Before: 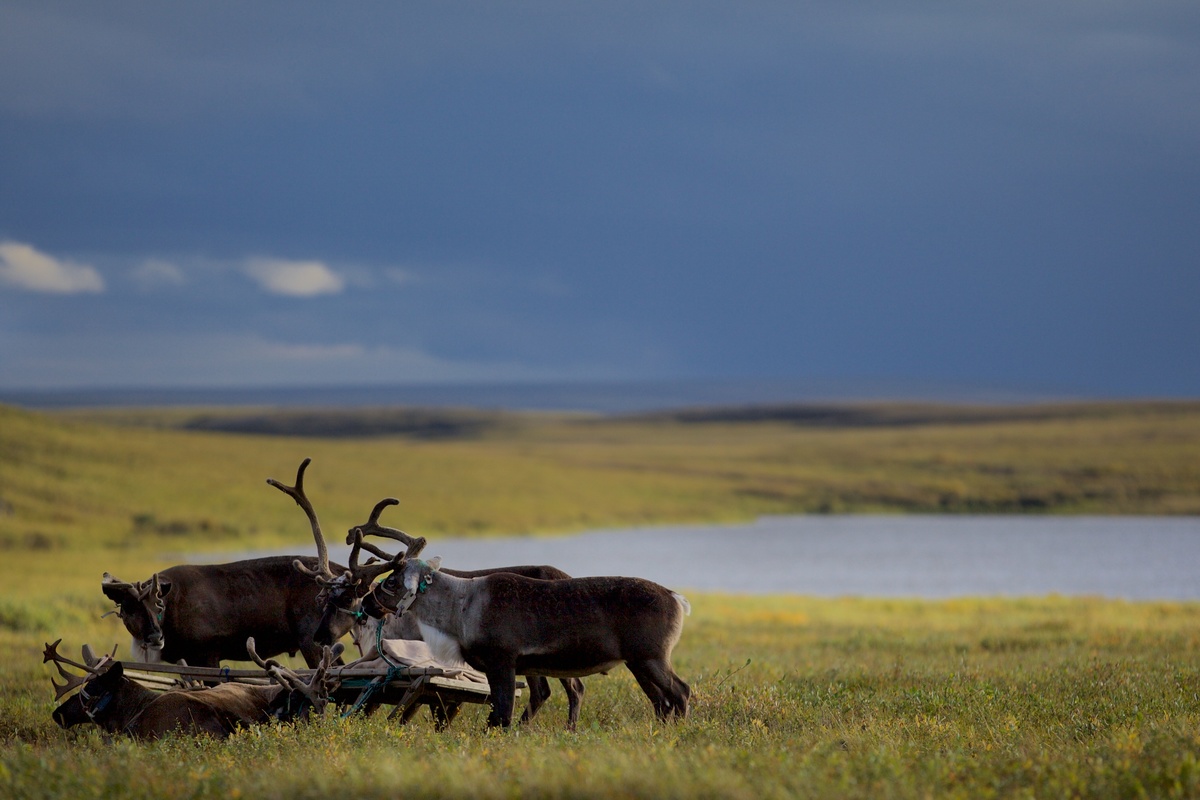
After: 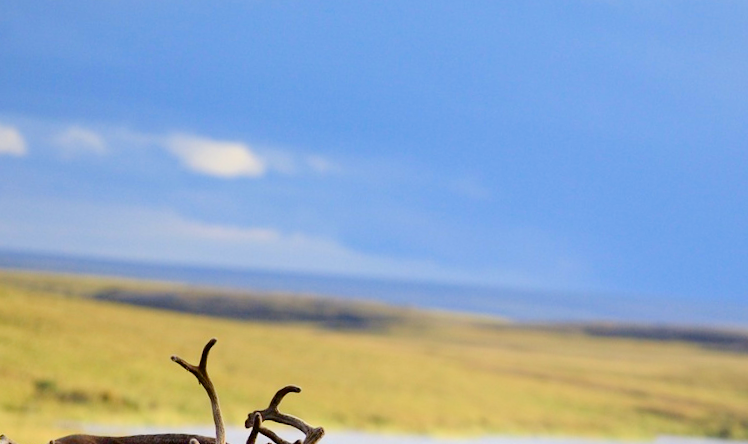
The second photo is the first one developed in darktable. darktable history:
exposure: black level correction 0.001, exposure 0.5 EV, compensate exposure bias true, compensate highlight preservation false
crop and rotate: angle -4.99°, left 2.122%, top 6.945%, right 27.566%, bottom 30.519%
shadows and highlights: shadows 20.55, highlights -20.99, soften with gaussian
color balance rgb: perceptual saturation grading › global saturation 20%, perceptual saturation grading › highlights -50%, perceptual saturation grading › shadows 30%, perceptual brilliance grading › global brilliance 10%, perceptual brilliance grading › shadows 15%
tone curve: curves: ch0 [(0, 0.01) (0.052, 0.045) (0.136, 0.133) (0.29, 0.332) (0.453, 0.531) (0.676, 0.751) (0.89, 0.919) (1, 1)]; ch1 [(0, 0) (0.094, 0.081) (0.285, 0.299) (0.385, 0.403) (0.446, 0.443) (0.495, 0.496) (0.544, 0.552) (0.589, 0.612) (0.722, 0.728) (1, 1)]; ch2 [(0, 0) (0.257, 0.217) (0.43, 0.421) (0.498, 0.507) (0.531, 0.544) (0.56, 0.579) (0.625, 0.642) (1, 1)], color space Lab, independent channels, preserve colors none
